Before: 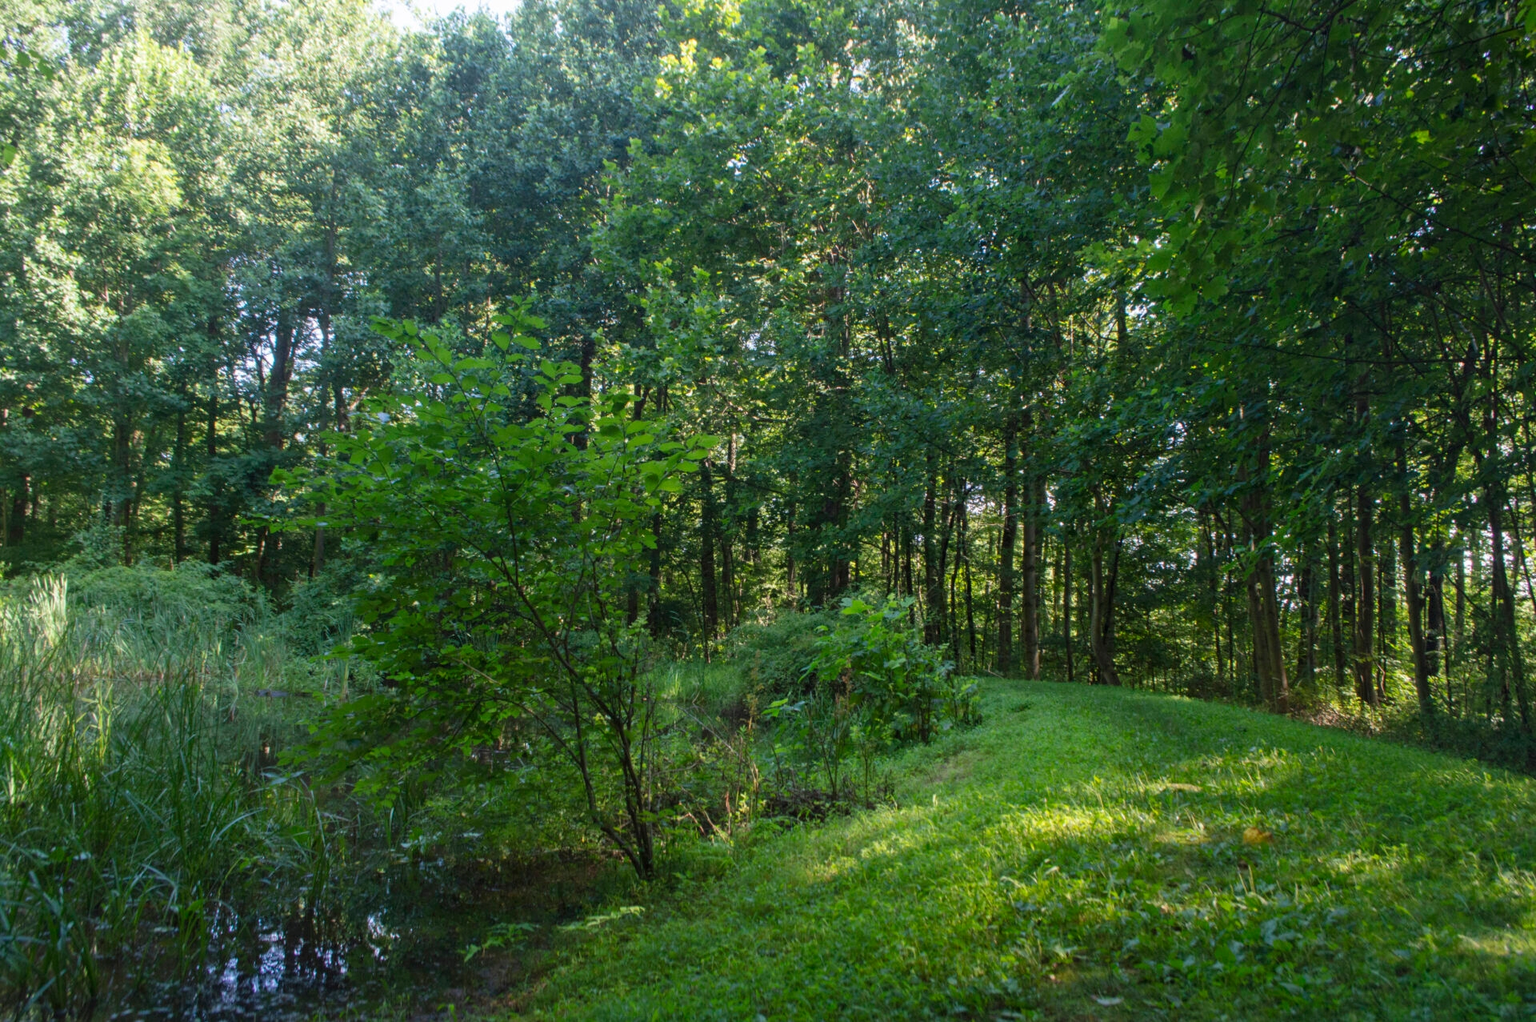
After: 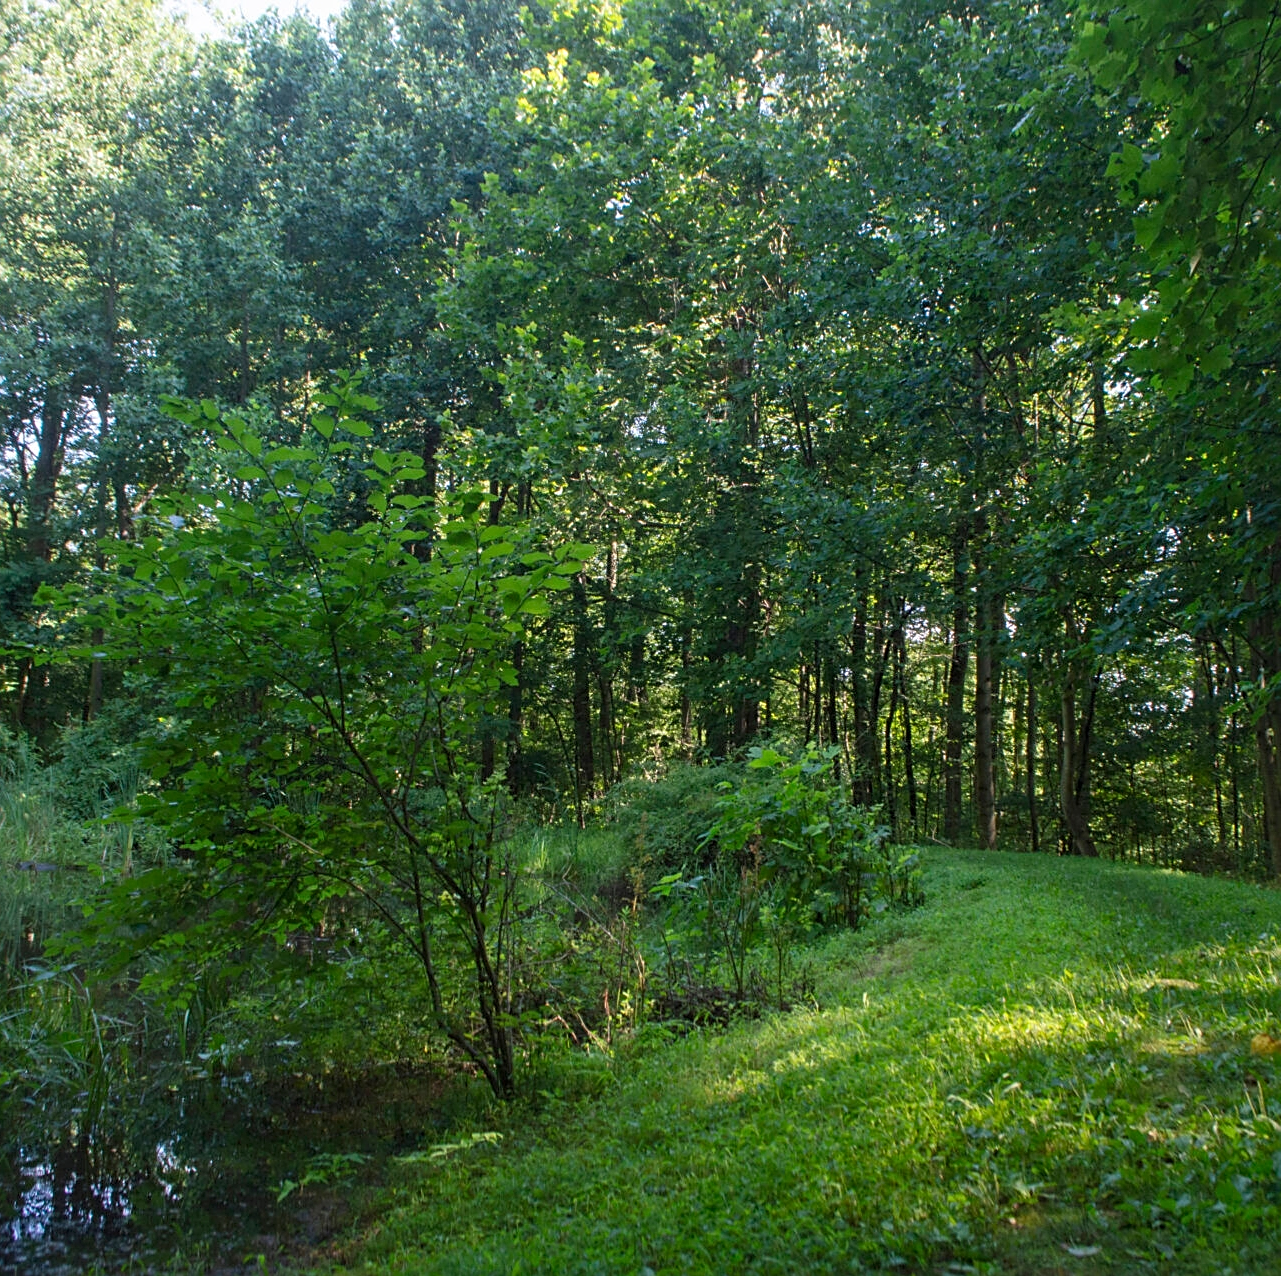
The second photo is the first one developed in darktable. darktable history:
sharpen: on, module defaults
crop and rotate: left 15.825%, right 17.419%
